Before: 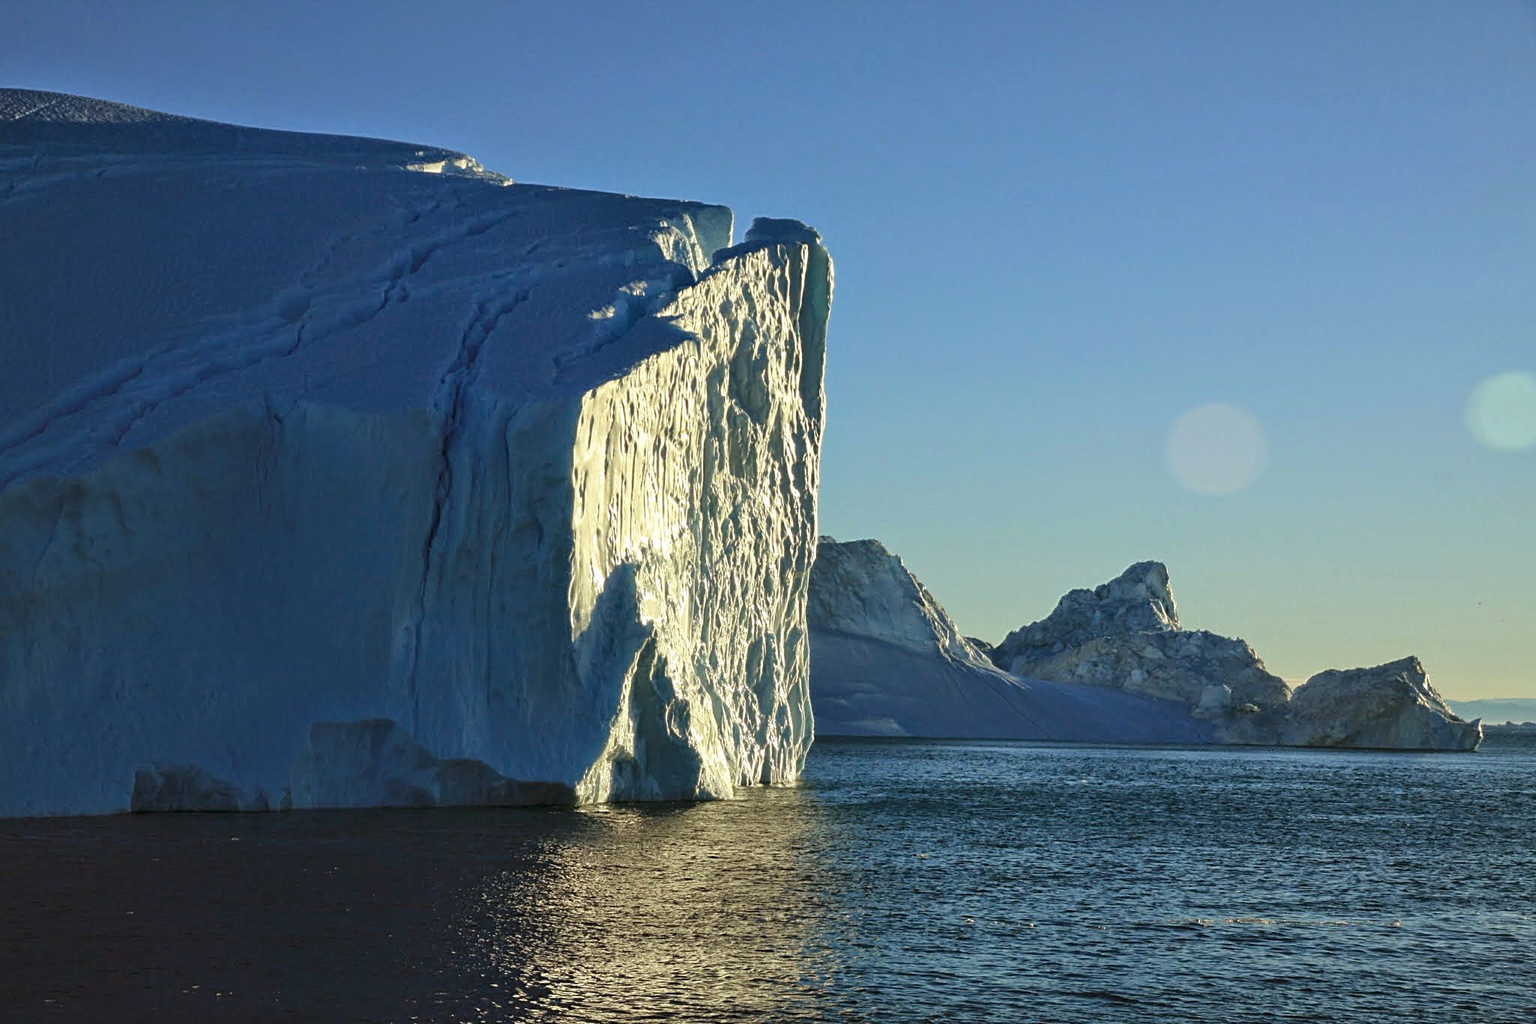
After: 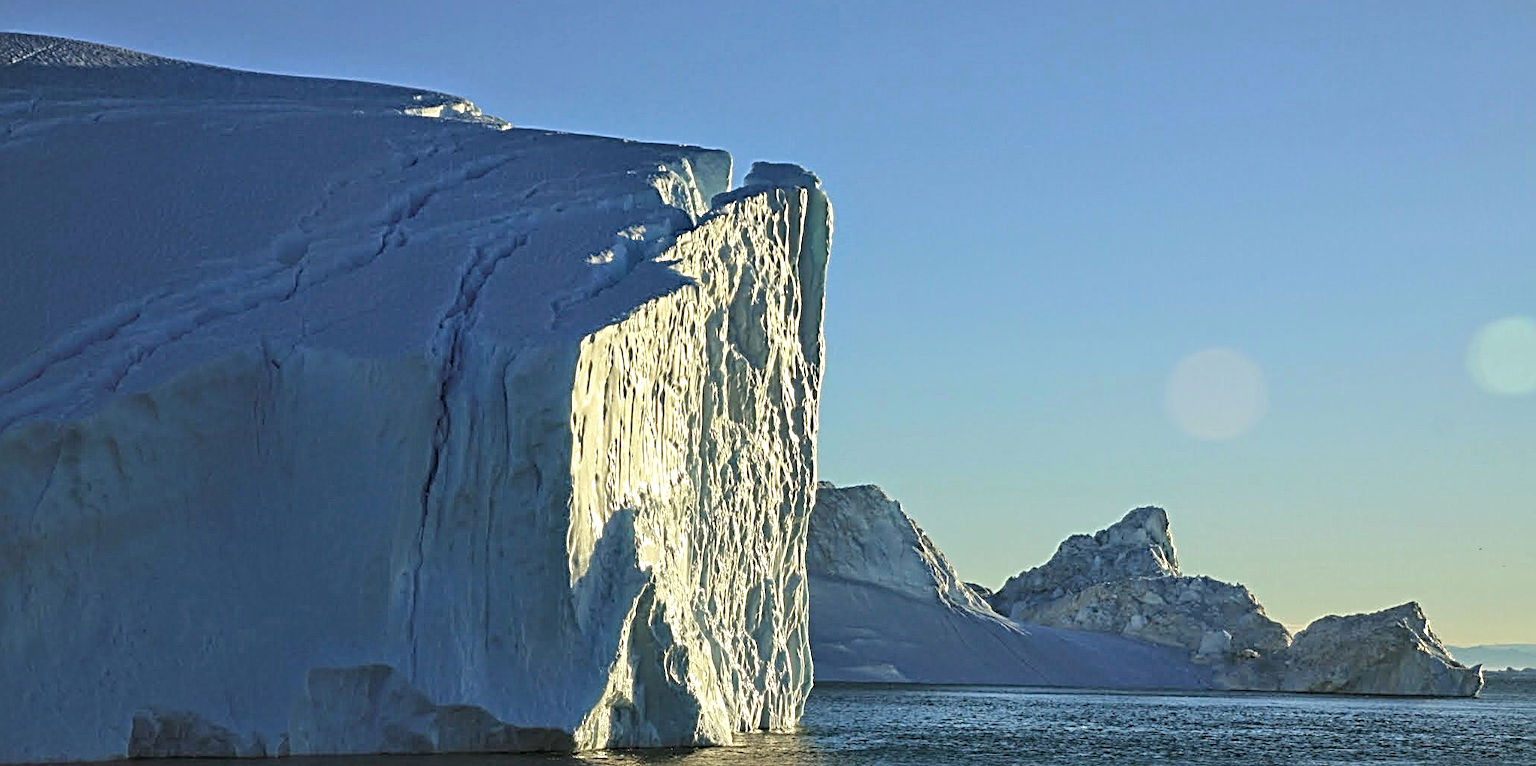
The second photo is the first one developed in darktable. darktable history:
sharpen: radius 4.895
crop: left 0.222%, top 5.546%, bottom 19.777%
contrast brightness saturation: brightness 0.118
